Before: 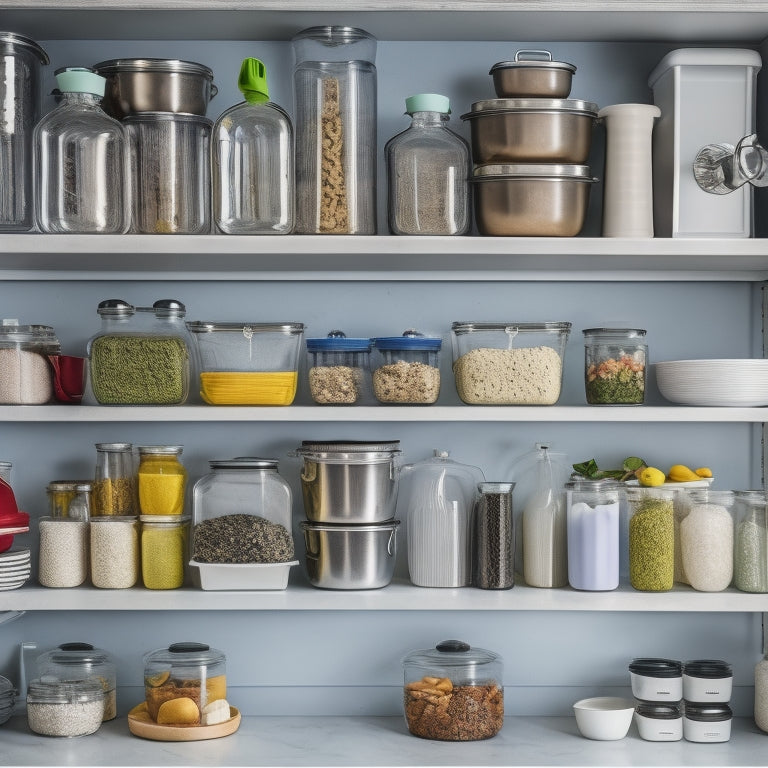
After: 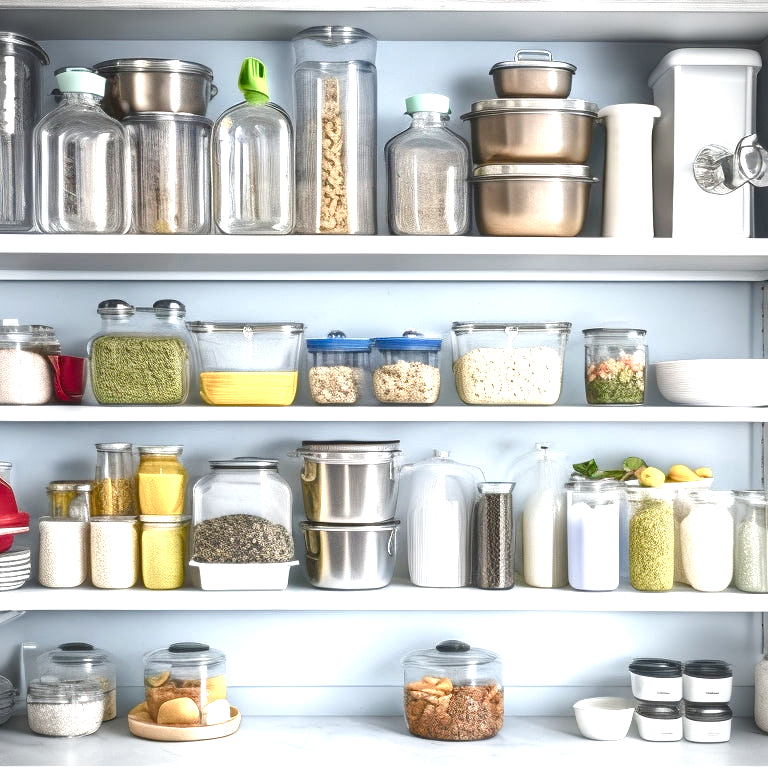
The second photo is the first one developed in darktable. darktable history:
exposure: black level correction 0, exposure 1.401 EV, compensate highlight preservation false
vignetting: fall-off radius 81.2%, dithering 16-bit output, unbound false
color balance rgb: perceptual saturation grading › global saturation 20%, perceptual saturation grading › highlights -49.251%, perceptual saturation grading › shadows 25.724%, global vibrance 20%
